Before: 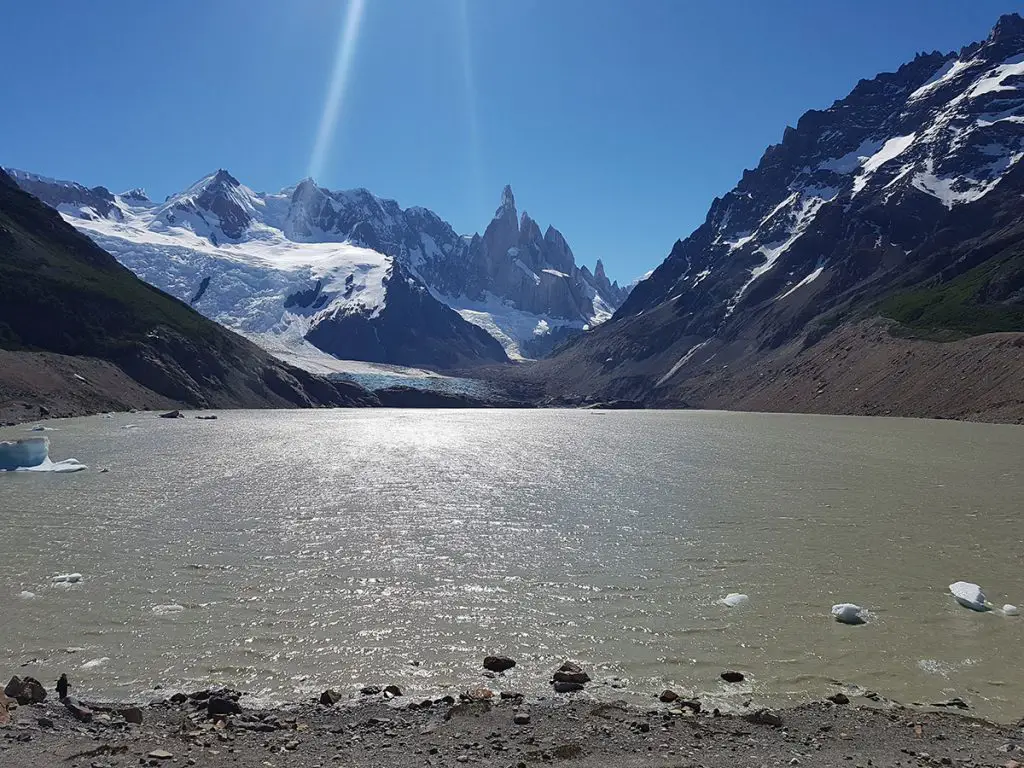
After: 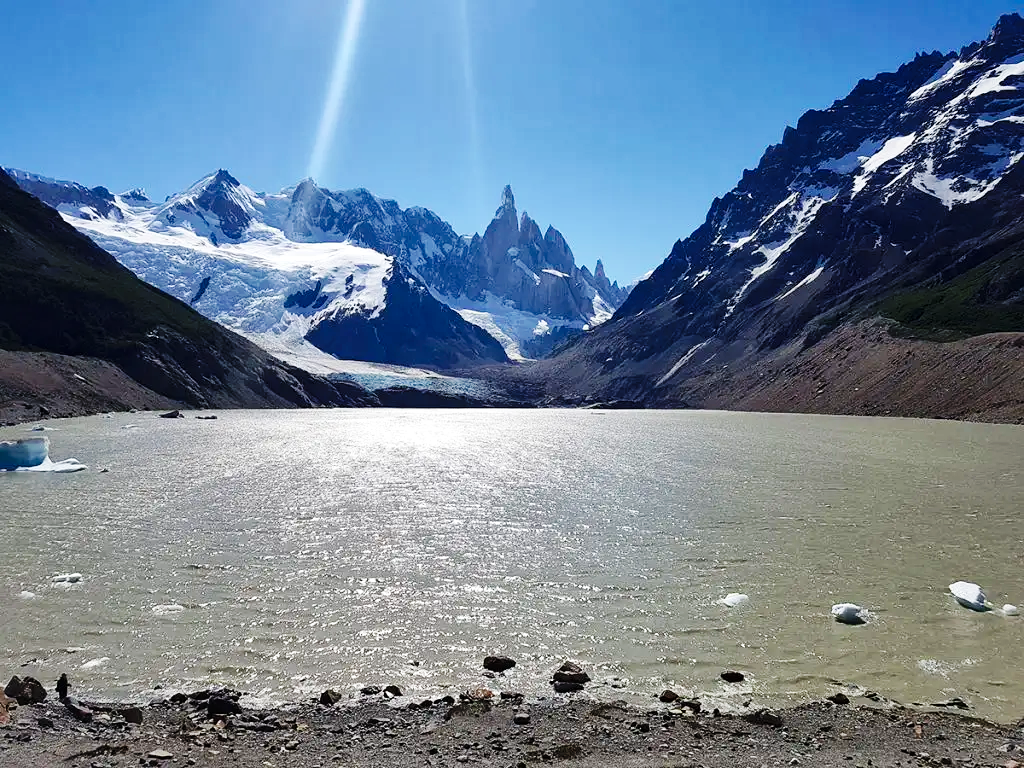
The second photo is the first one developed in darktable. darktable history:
local contrast: mode bilateral grid, contrast 20, coarseness 50, detail 141%, midtone range 0.2
base curve: curves: ch0 [(0, 0) (0.036, 0.025) (0.121, 0.166) (0.206, 0.329) (0.605, 0.79) (1, 1)], preserve colors none
